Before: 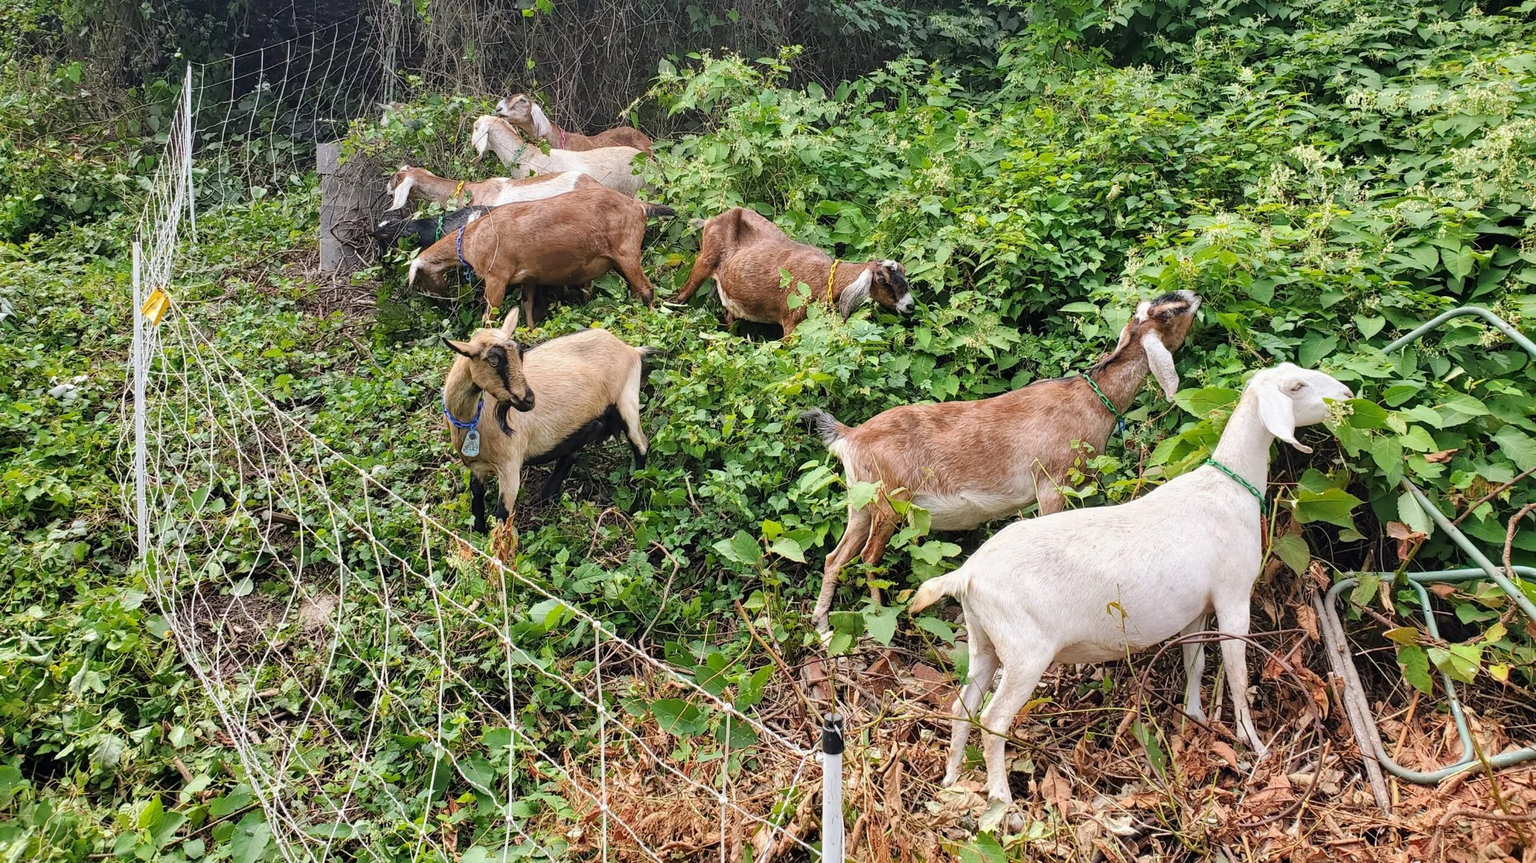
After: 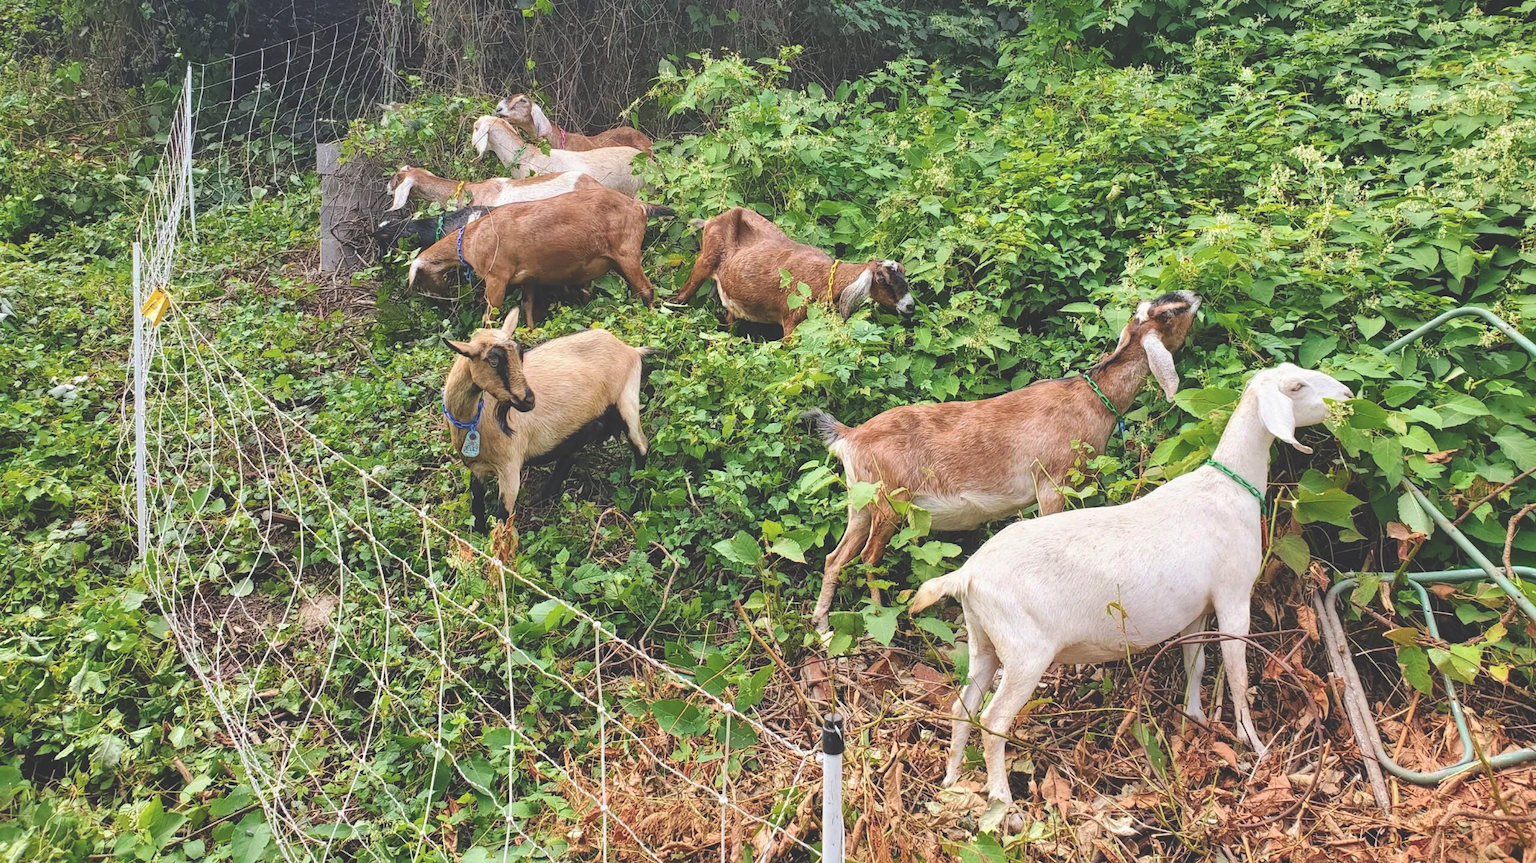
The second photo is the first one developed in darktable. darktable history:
velvia: on, module defaults
exposure: black level correction -0.028, compensate highlight preservation false
